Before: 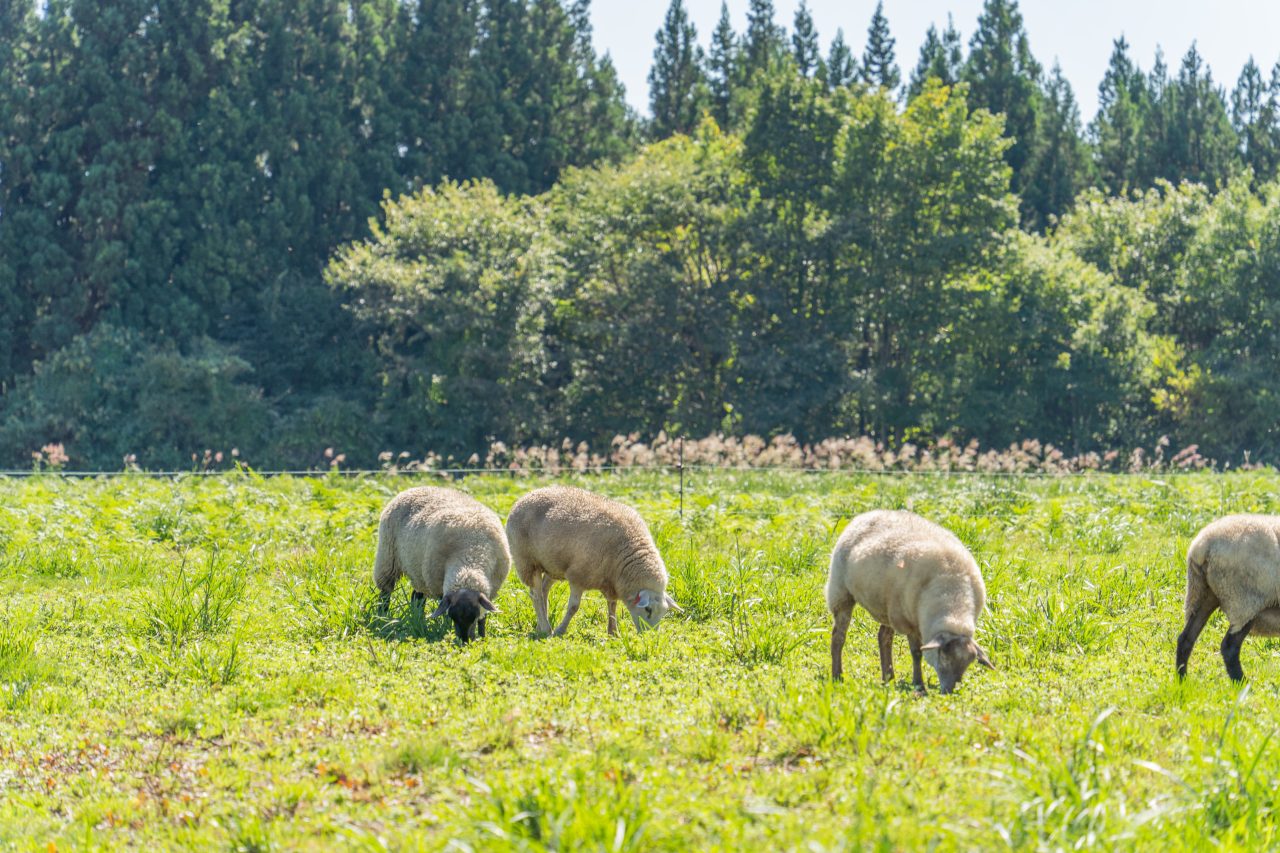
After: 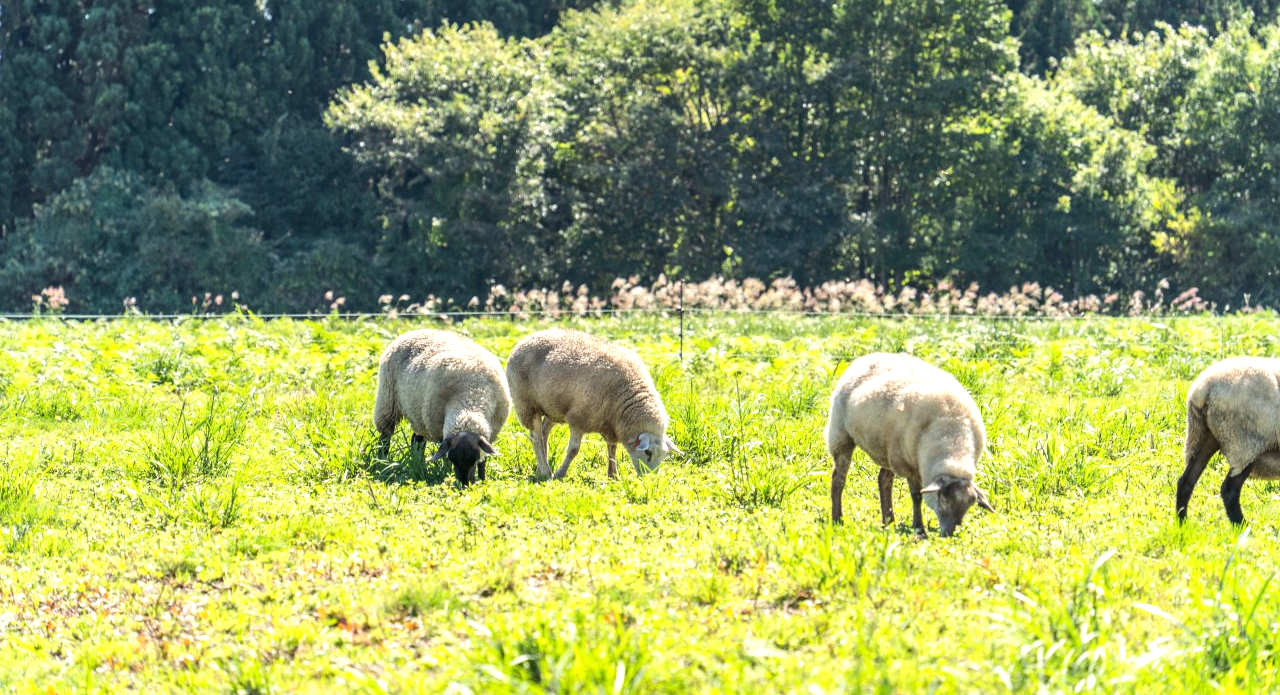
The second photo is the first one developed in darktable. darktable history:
tone equalizer: -8 EV -0.75 EV, -7 EV -0.7 EV, -6 EV -0.6 EV, -5 EV -0.4 EV, -3 EV 0.4 EV, -2 EV 0.6 EV, -1 EV 0.7 EV, +0 EV 0.75 EV, edges refinement/feathering 500, mask exposure compensation -1.57 EV, preserve details no
crop and rotate: top 18.507%
